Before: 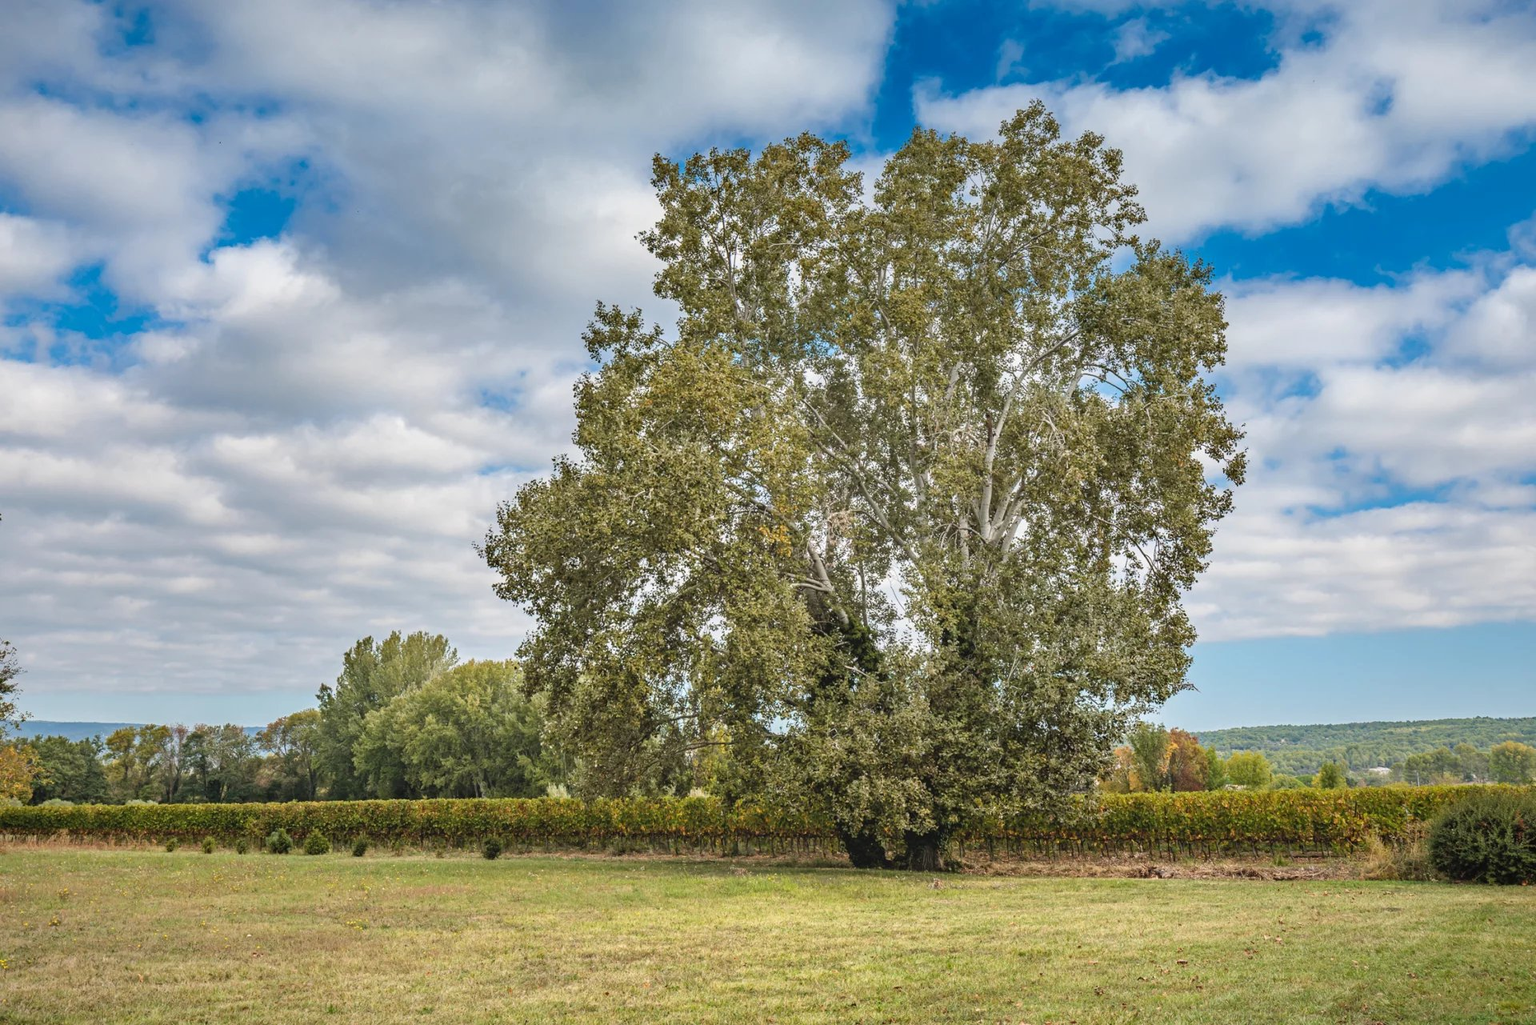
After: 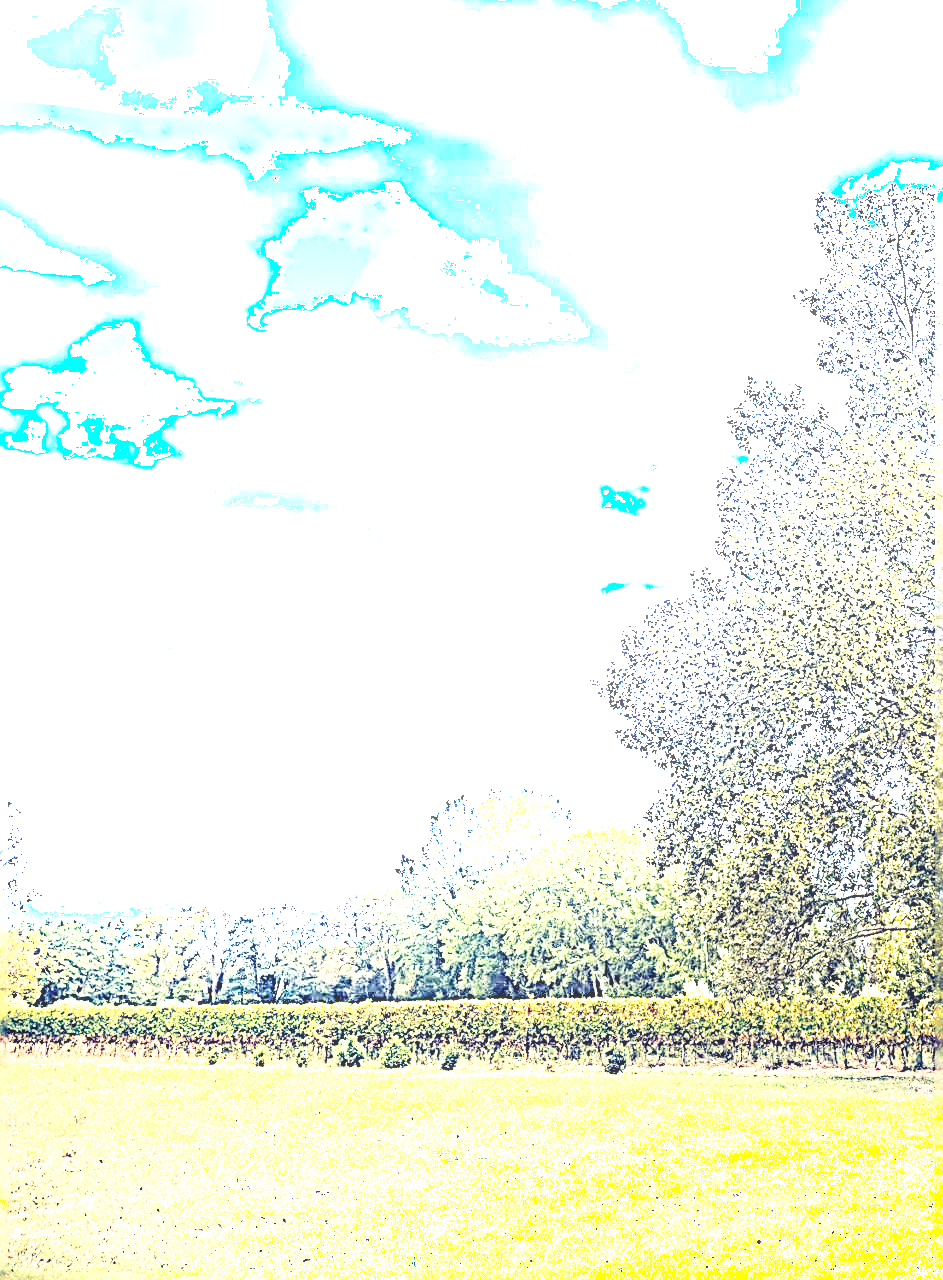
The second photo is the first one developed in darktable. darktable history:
color zones: mix -62.47%
exposure: black level correction 0, exposure 1.5 EV, compensate highlight preservation false
local contrast: on, module defaults
color balance rgb: shadows lift › luminance -41.13%, shadows lift › chroma 14.13%, shadows lift › hue 260°, power › luminance -3.76%, power › chroma 0.56%, power › hue 40.37°, highlights gain › luminance 16.81%, highlights gain › chroma 2.94%, highlights gain › hue 260°, global offset › luminance -0.29%, global offset › chroma 0.31%, global offset › hue 260°, perceptual saturation grading › global saturation 20%, perceptual saturation grading › highlights -13.92%, perceptual saturation grading › shadows 50%
crop and rotate: left 0%, top 0%, right 50.845%
sharpen: radius 3.158, amount 1.731
shadows and highlights: highlights 70.7, soften with gaussian
